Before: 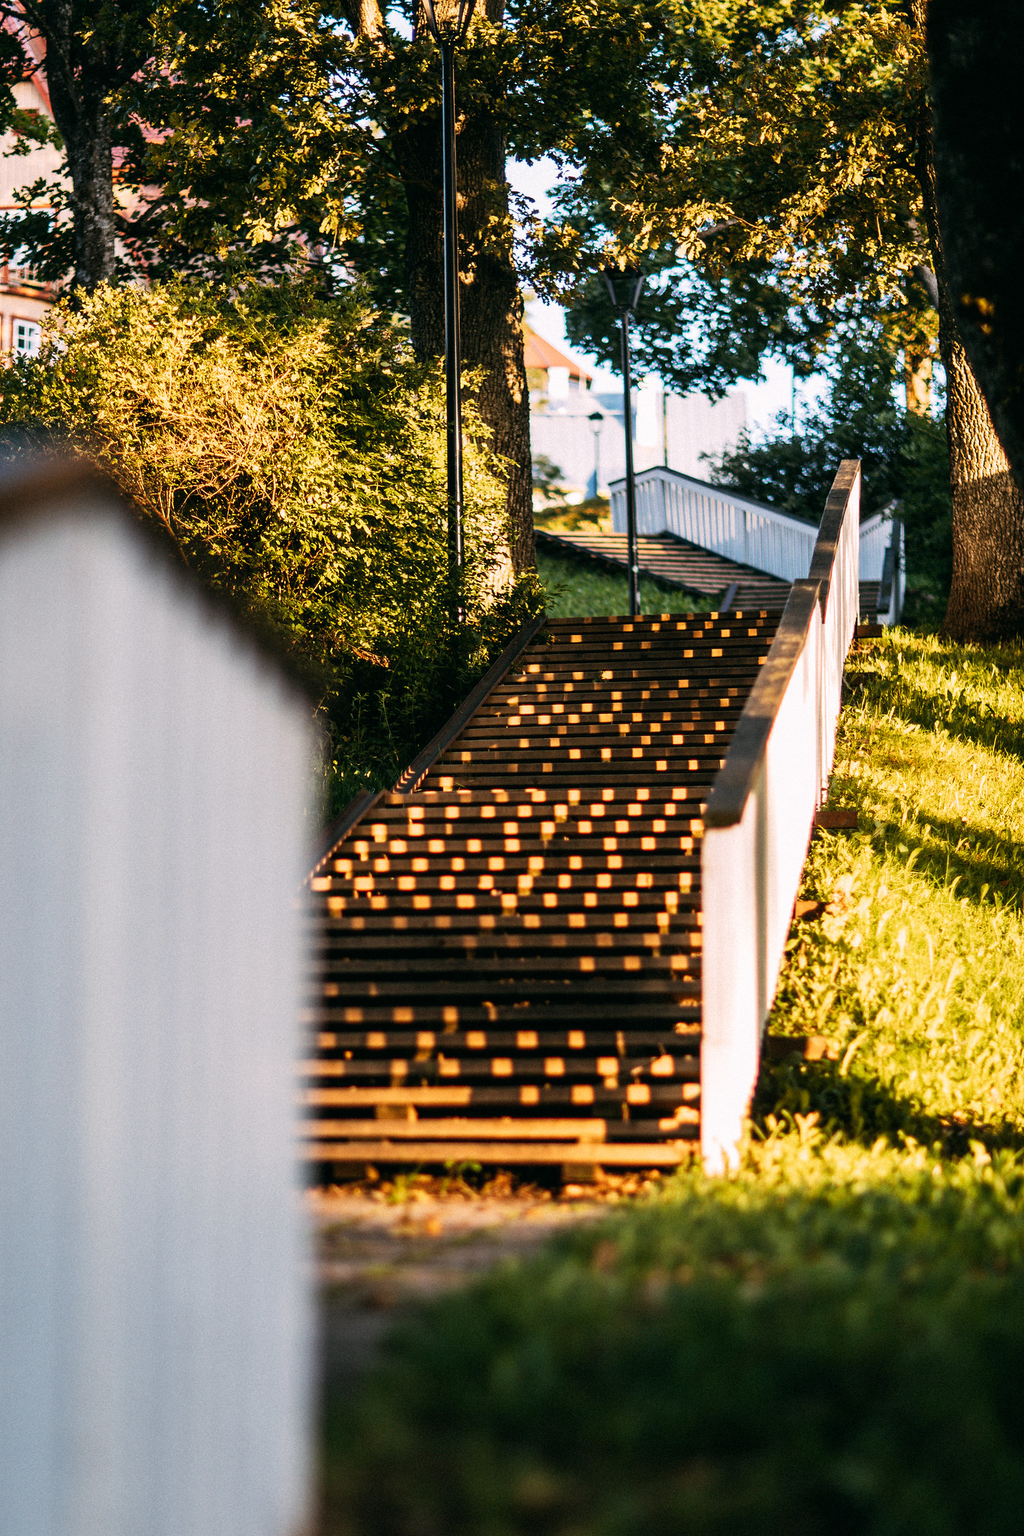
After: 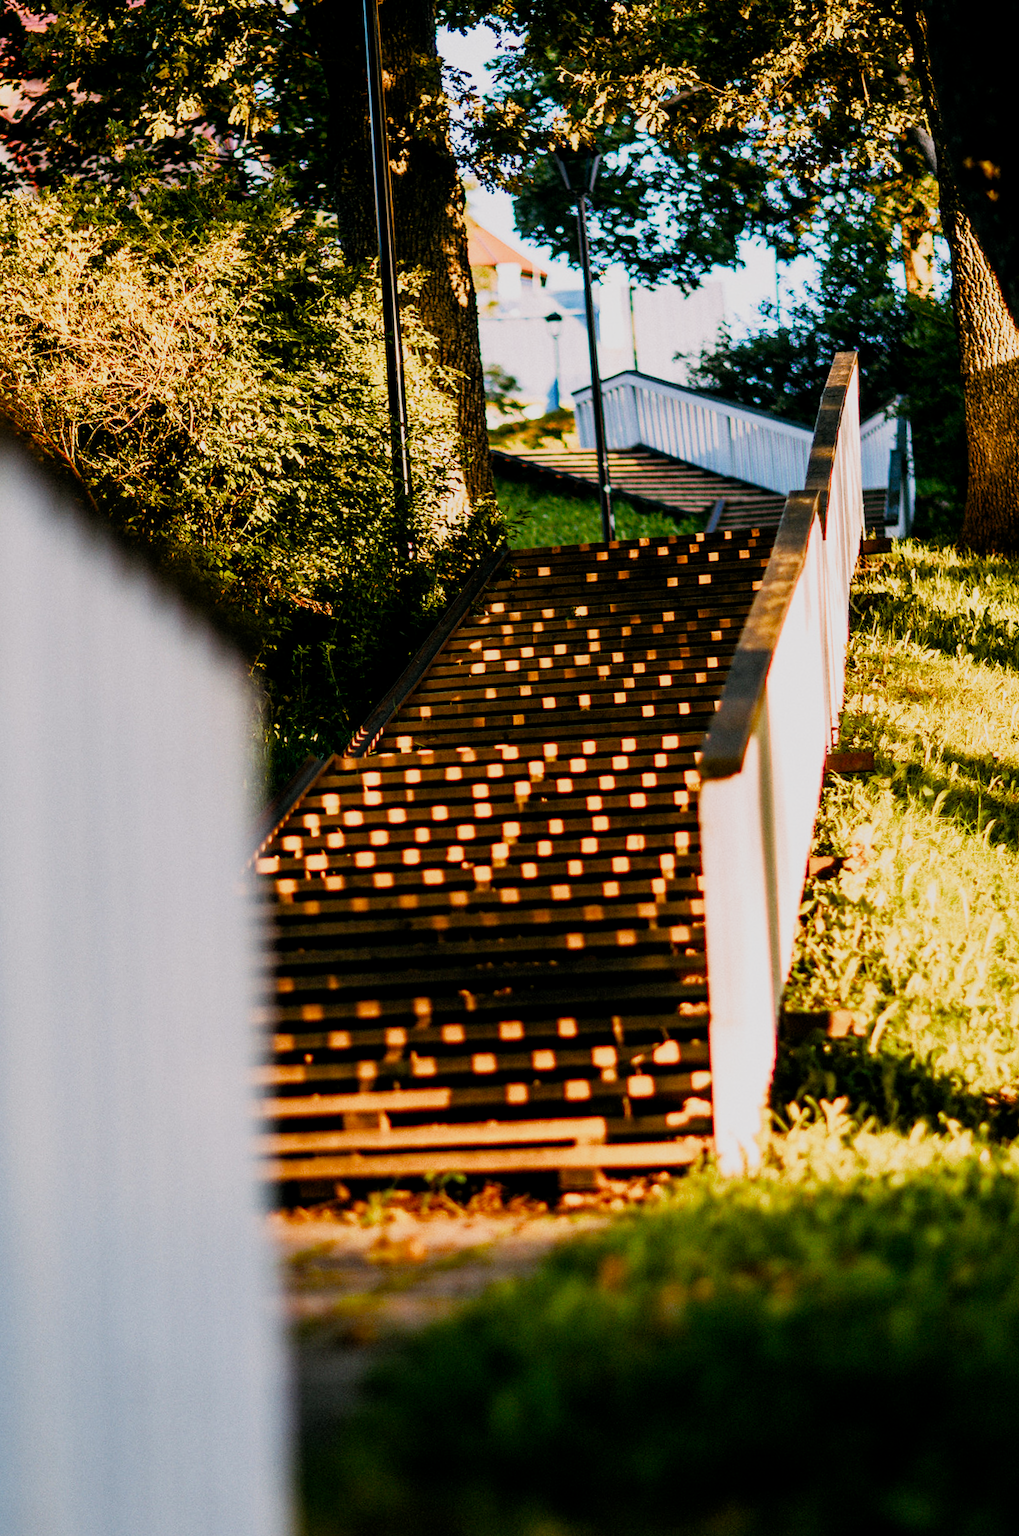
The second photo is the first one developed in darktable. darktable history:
filmic rgb: middle gray luminance 9.21%, black relative exposure -10.64 EV, white relative exposure 3.43 EV, target black luminance 0%, hardness 5.98, latitude 59.56%, contrast 1.093, highlights saturation mix 6.24%, shadows ↔ highlights balance 28.53%, color science v5 (2021), contrast in shadows safe, contrast in highlights safe
color balance rgb: shadows lift › chroma 0.811%, shadows lift › hue 114.96°, perceptual saturation grading › global saturation 20%, perceptual saturation grading › highlights -14.196%, perceptual saturation grading › shadows 49.671%
crop and rotate: angle 2.89°, left 6.043%, top 5.717%
